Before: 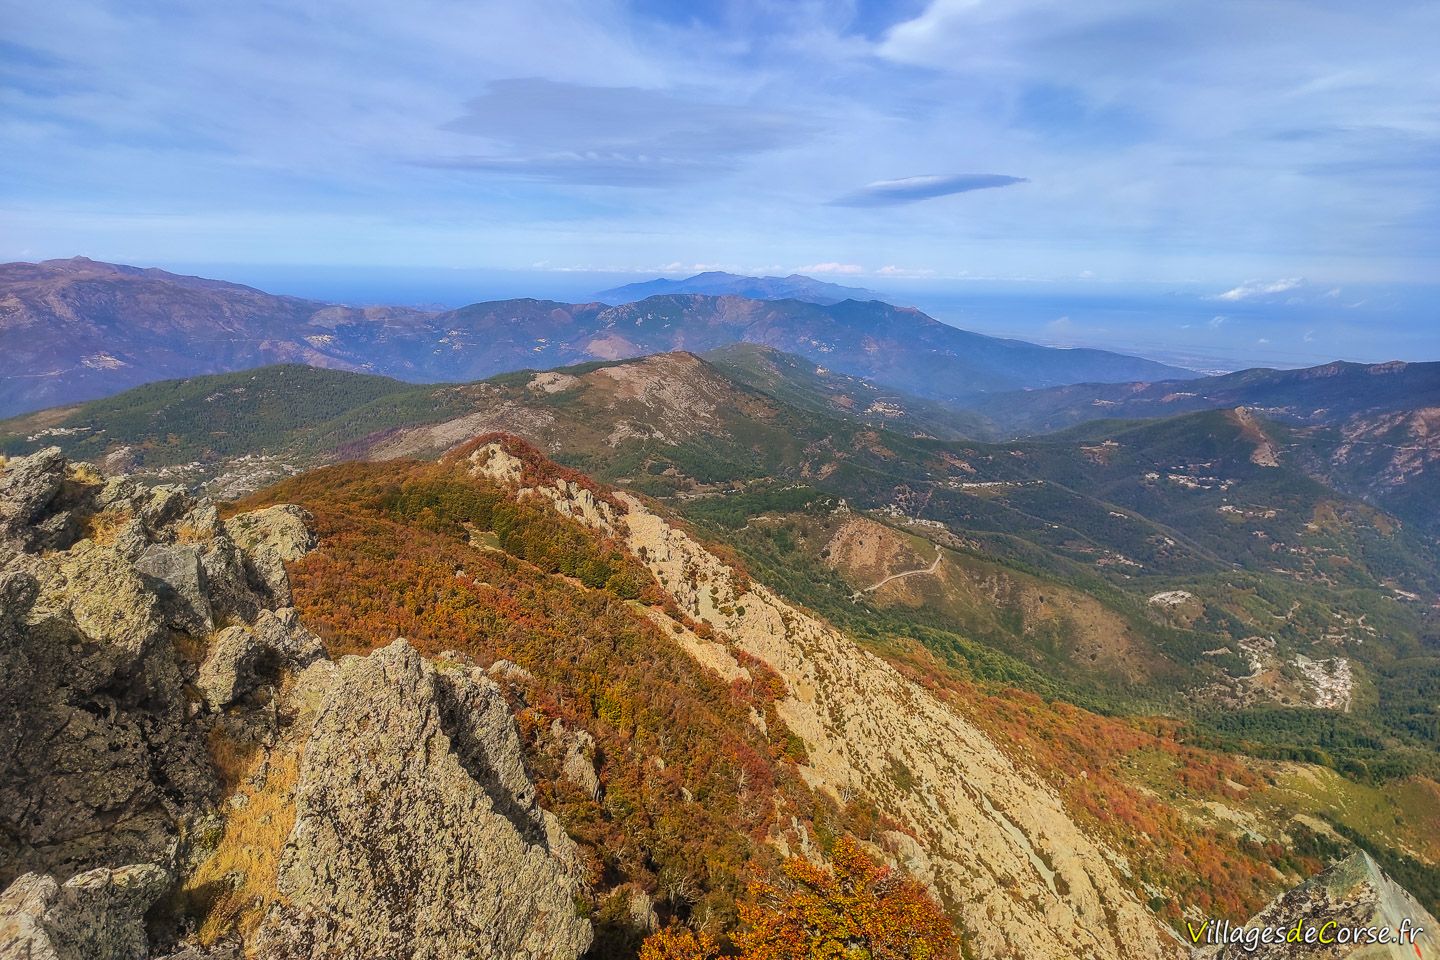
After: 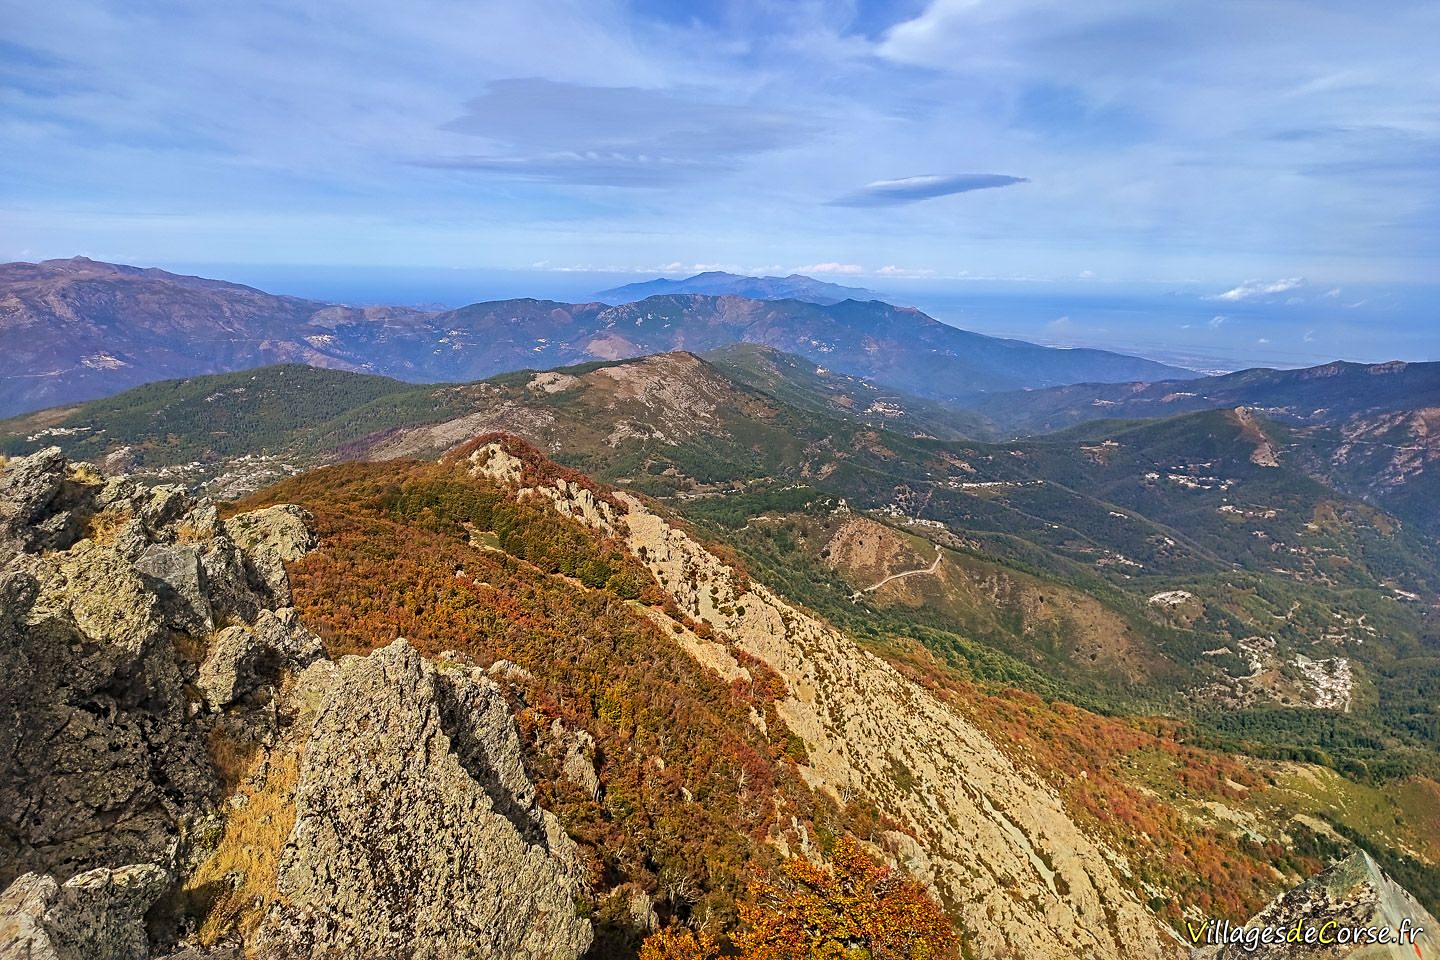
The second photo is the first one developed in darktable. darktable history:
sharpen: radius 4.912
shadows and highlights: radius 335.82, shadows 63.86, highlights 4.98, compress 87.82%, soften with gaussian
